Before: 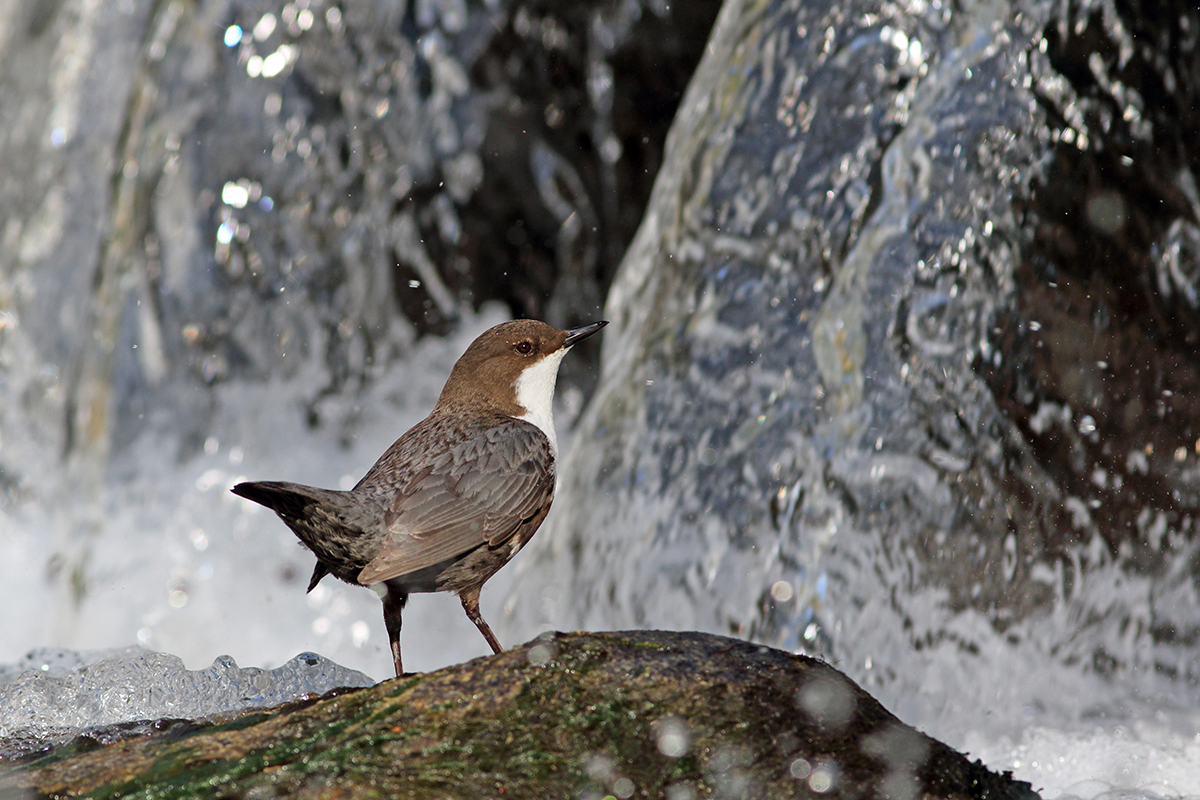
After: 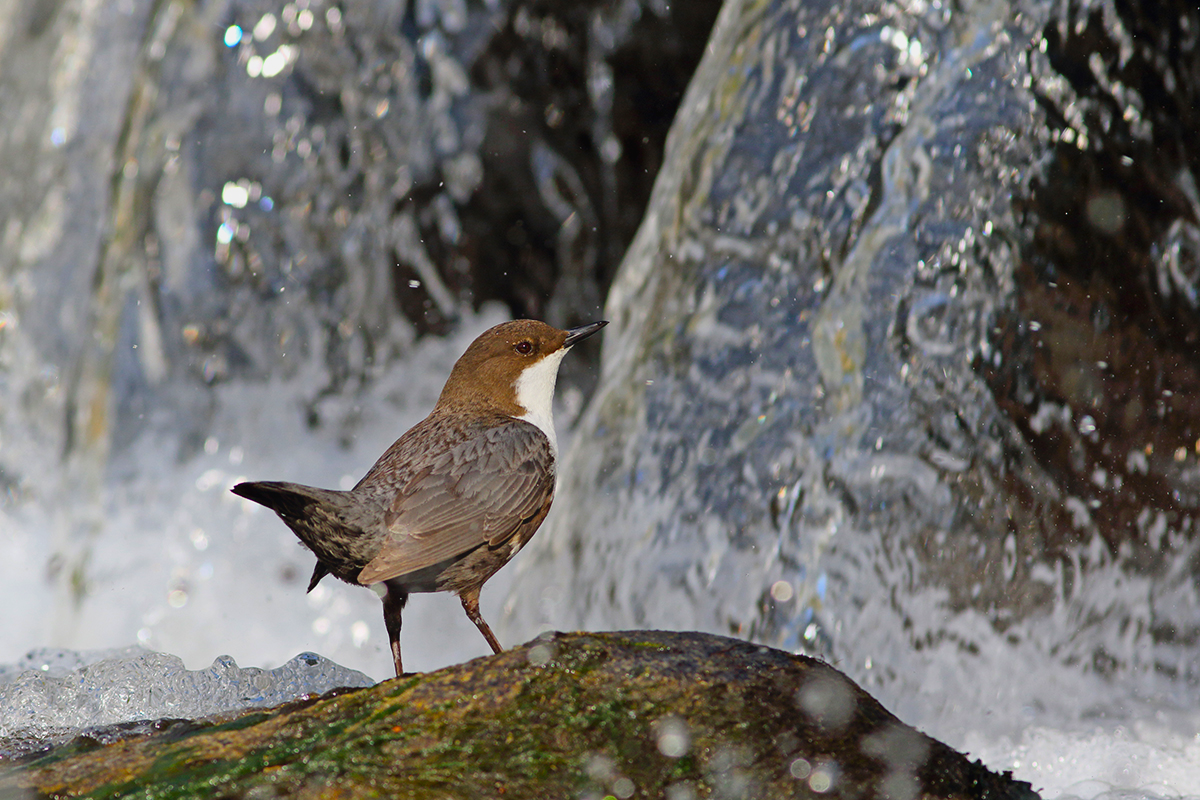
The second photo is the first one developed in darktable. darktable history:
contrast equalizer: octaves 7, y [[0.6 ×6], [0.55 ×6], [0 ×6], [0 ×6], [0 ×6]], mix -0.3
color balance rgb: perceptual saturation grading › global saturation 40%, global vibrance 15%
